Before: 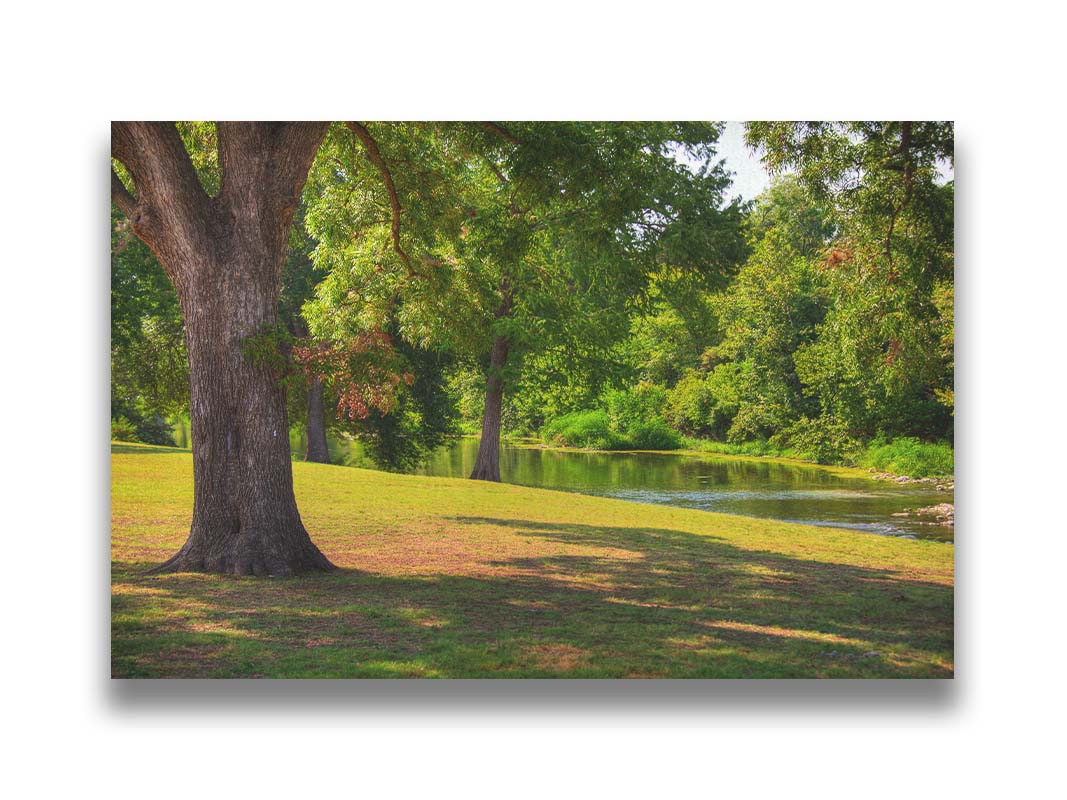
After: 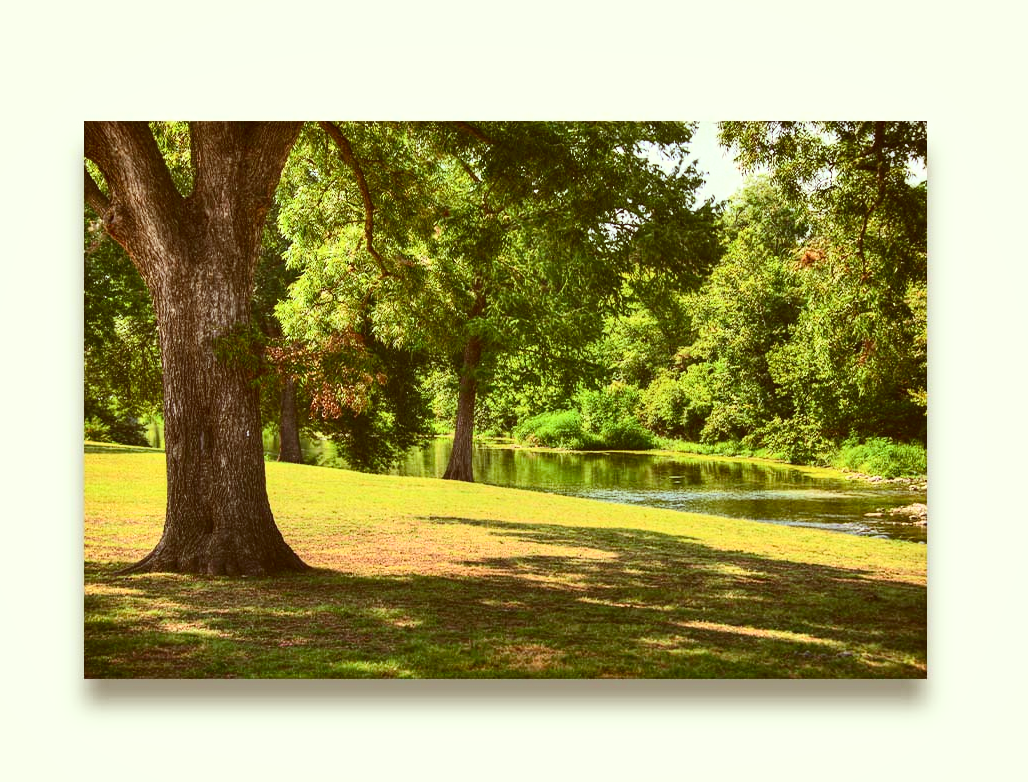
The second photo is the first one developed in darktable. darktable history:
exposure: compensate highlight preservation false
local contrast: highlights 100%, shadows 100%, detail 120%, midtone range 0.2
color correction: highlights a* -5.94, highlights b* 9.48, shadows a* 10.12, shadows b* 23.94
contrast brightness saturation: contrast 0.39, brightness 0.1
crop and rotate: left 2.536%, right 1.107%, bottom 2.246%
